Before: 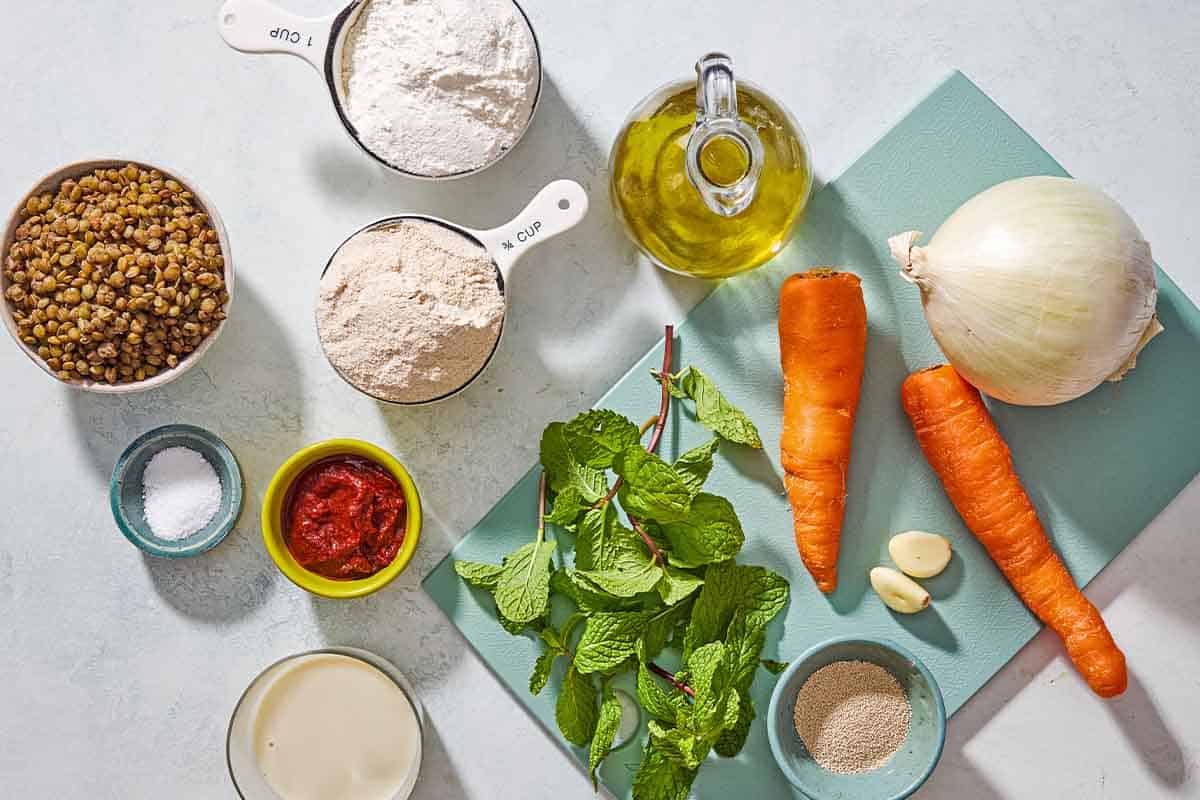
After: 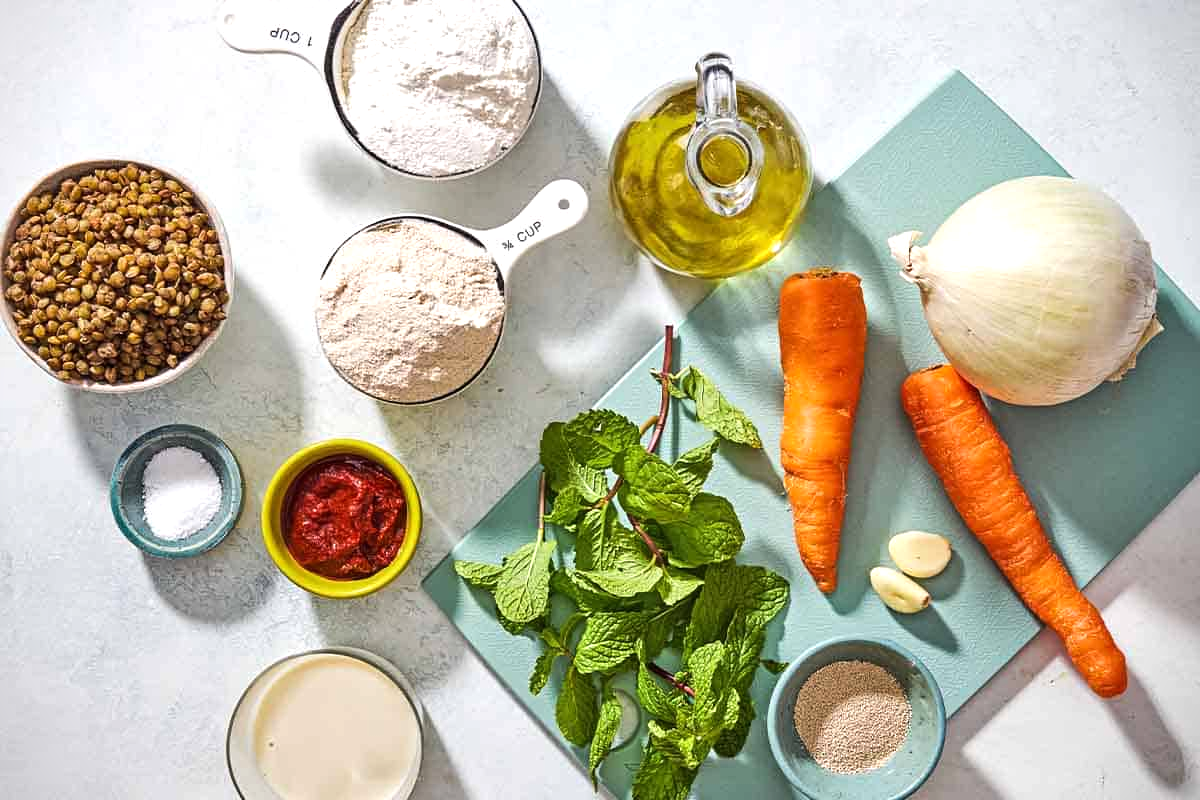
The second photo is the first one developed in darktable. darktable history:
tone equalizer: -8 EV -0.388 EV, -7 EV -0.357 EV, -6 EV -0.327 EV, -5 EV -0.224 EV, -3 EV 0.191 EV, -2 EV 0.335 EV, -1 EV 0.386 EV, +0 EV 0.412 EV, edges refinement/feathering 500, mask exposure compensation -1.57 EV, preserve details no
vignetting: fall-off start 99.28%
